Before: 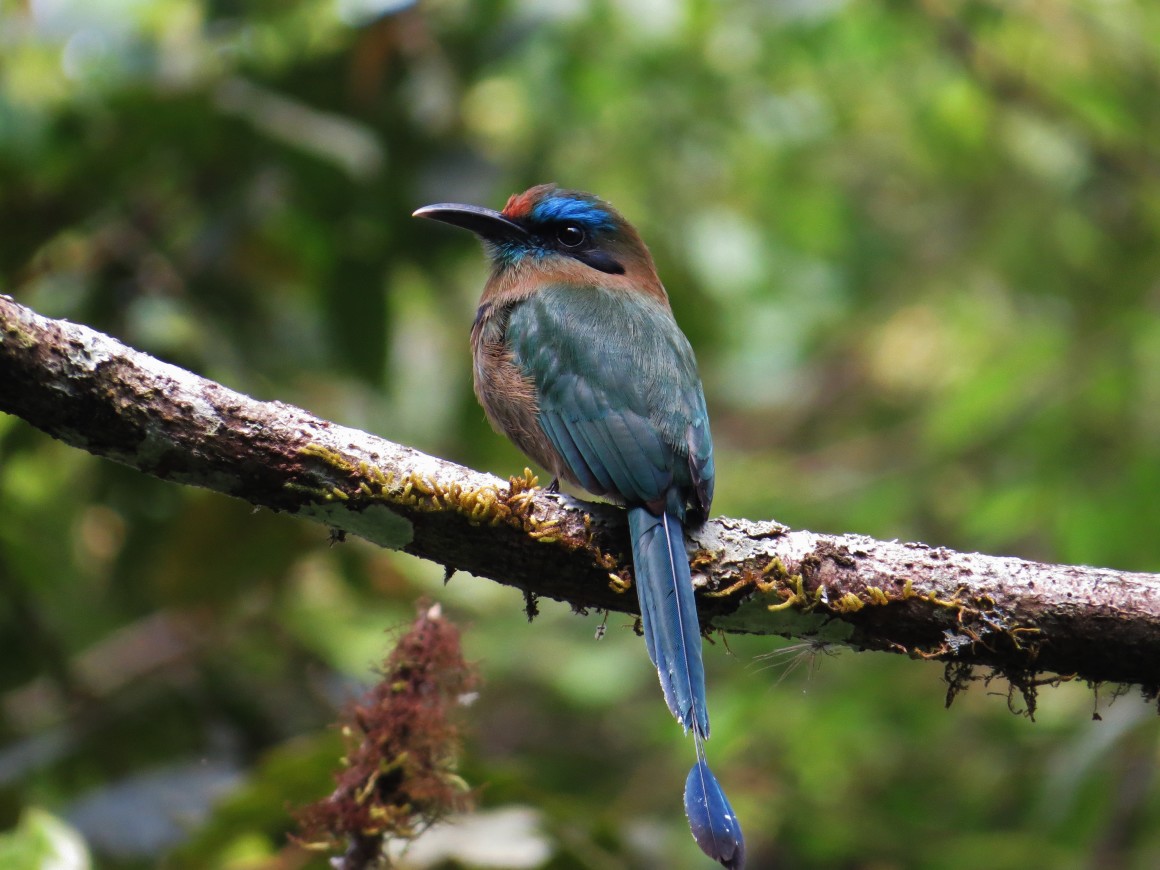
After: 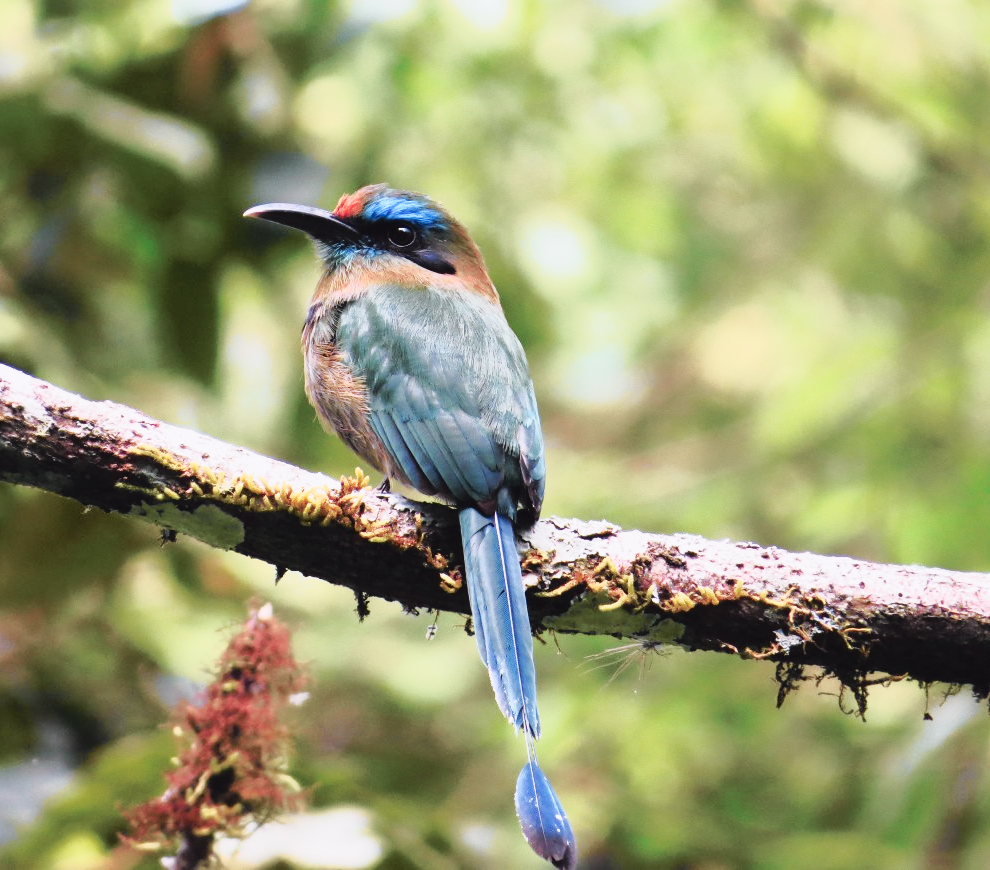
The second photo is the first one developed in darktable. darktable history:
base curve: curves: ch0 [(0, 0.007) (0.028, 0.063) (0.121, 0.311) (0.46, 0.743) (0.859, 0.957) (1, 1)], preserve colors none
tone curve: curves: ch0 [(0, 0) (0.105, 0.044) (0.195, 0.128) (0.283, 0.283) (0.384, 0.404) (0.485, 0.531) (0.638, 0.681) (0.795, 0.879) (1, 0.977)]; ch1 [(0, 0) (0.161, 0.092) (0.35, 0.33) (0.379, 0.401) (0.456, 0.469) (0.498, 0.503) (0.531, 0.537) (0.596, 0.621) (0.635, 0.671) (1, 1)]; ch2 [(0, 0) (0.371, 0.362) (0.437, 0.437) (0.483, 0.484) (0.53, 0.515) (0.56, 0.58) (0.622, 0.606) (1, 1)], color space Lab, independent channels, preserve colors none
crop and rotate: left 14.629%
